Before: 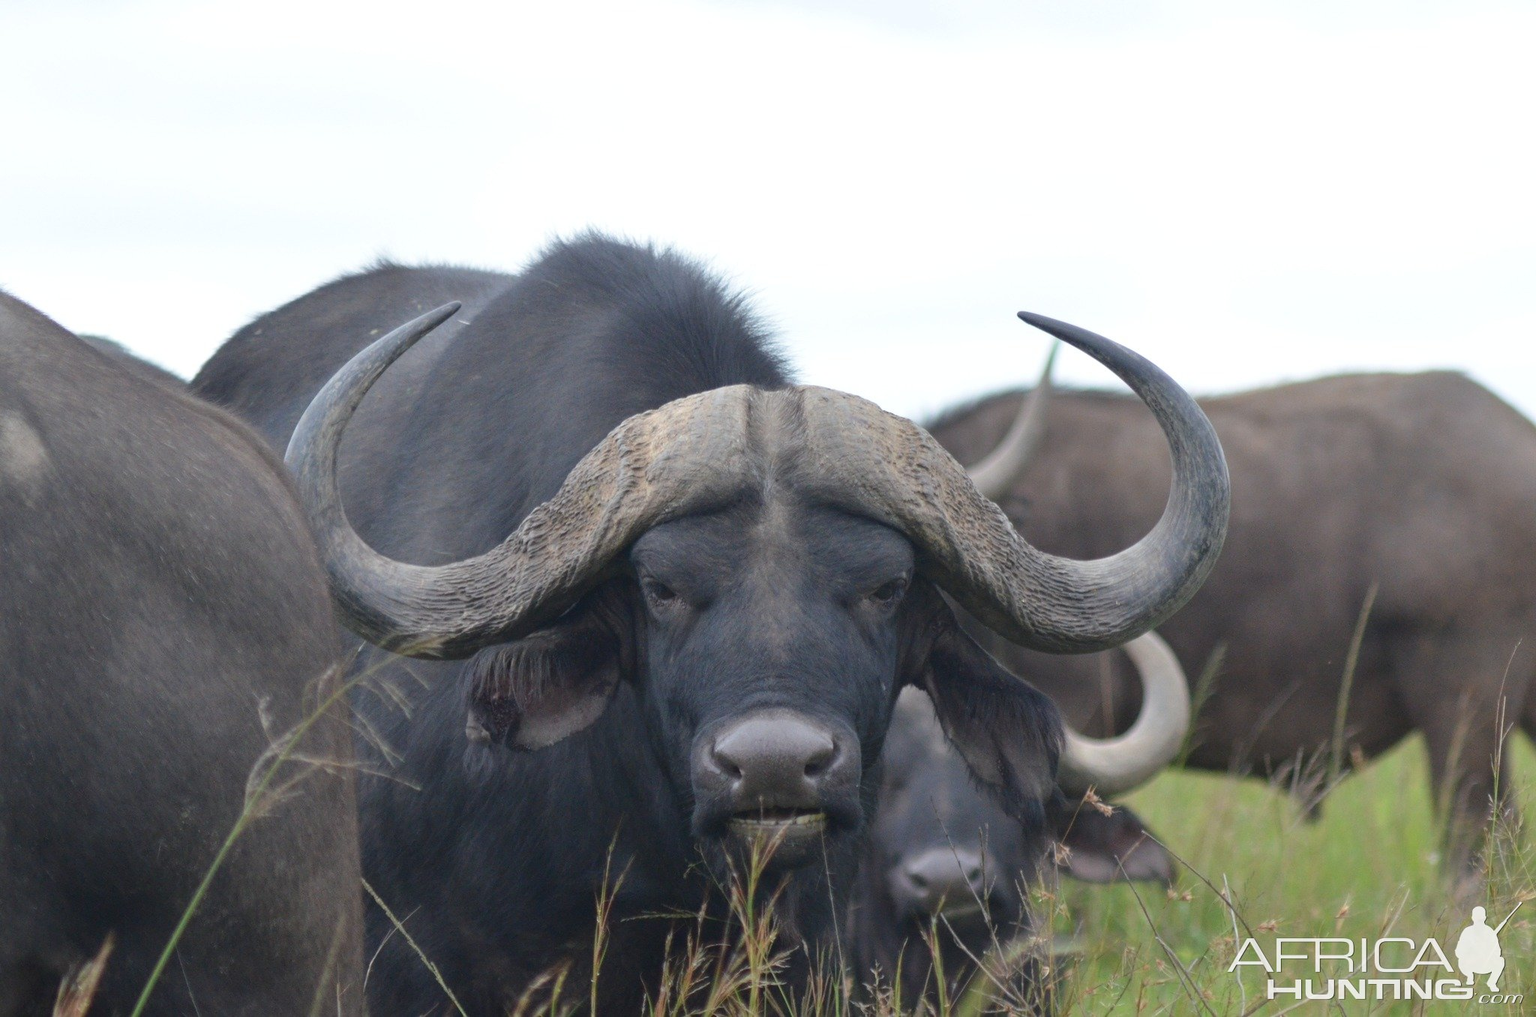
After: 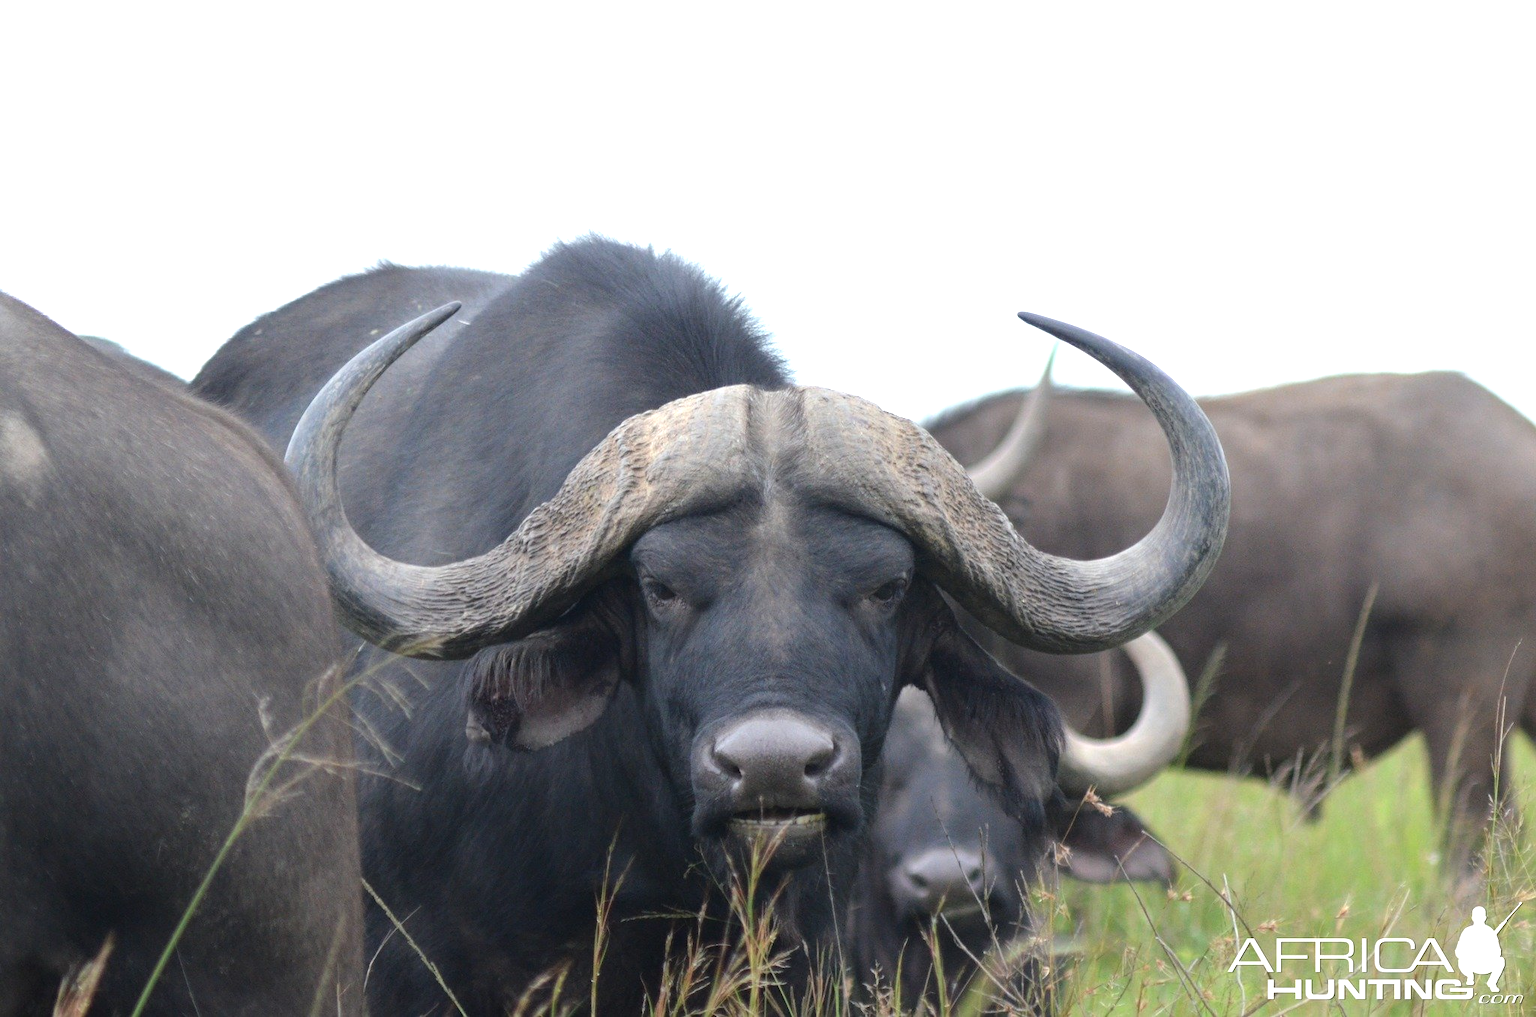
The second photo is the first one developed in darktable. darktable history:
tone equalizer: -8 EV -0.75 EV, -7 EV -0.703 EV, -6 EV -0.602 EV, -5 EV -0.365 EV, -3 EV 0.402 EV, -2 EV 0.6 EV, -1 EV 0.683 EV, +0 EV 0.751 EV, mask exposure compensation -0.492 EV
